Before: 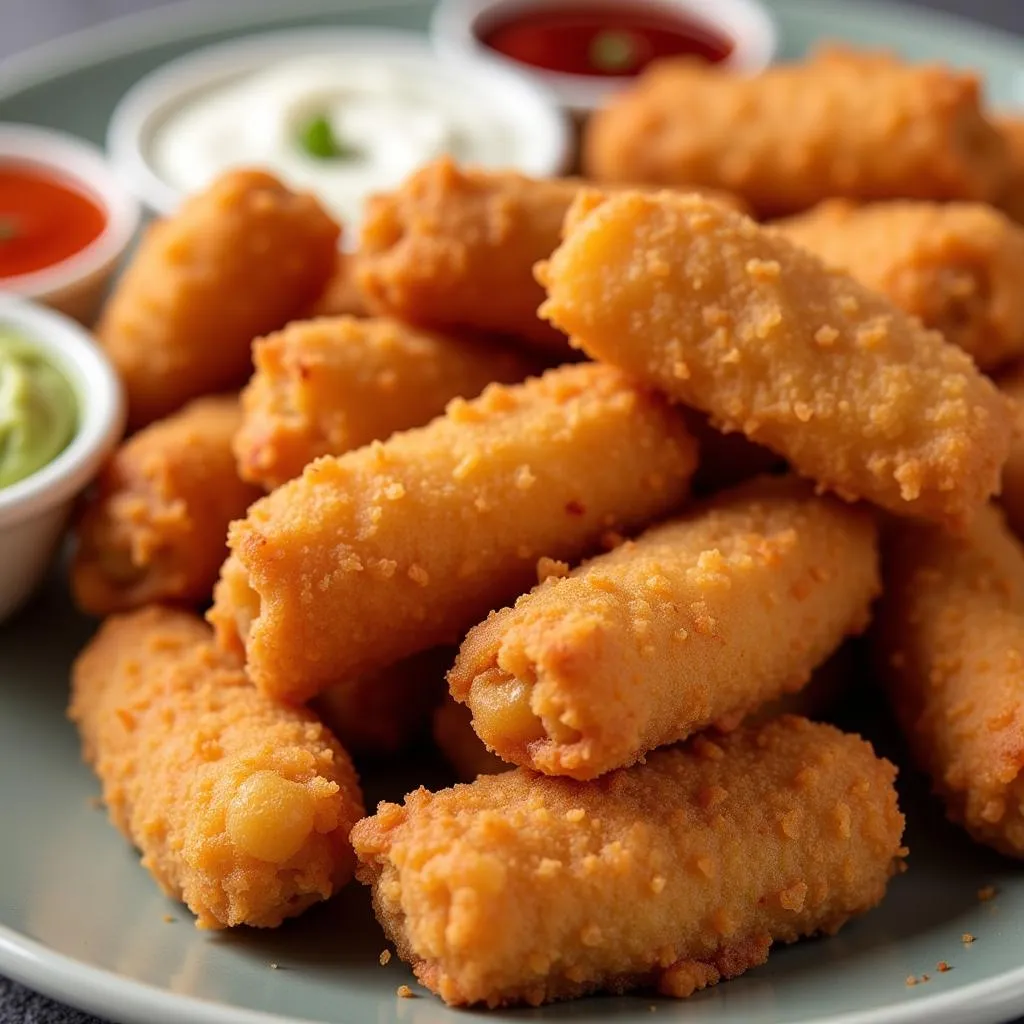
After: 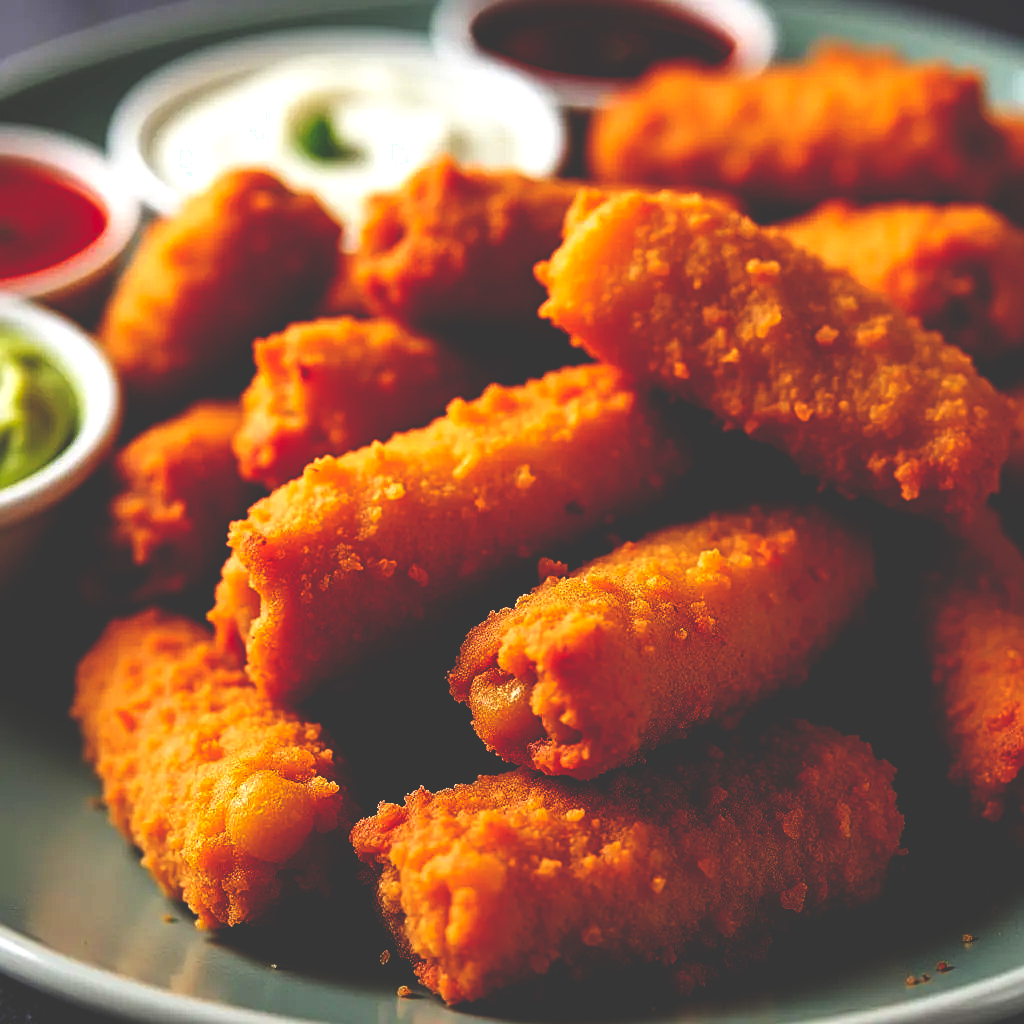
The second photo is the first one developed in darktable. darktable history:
exposure: compensate highlight preservation false
sharpen: radius 2.196, amount 0.382, threshold 0.156
base curve: curves: ch0 [(0, 0.036) (0.083, 0.04) (0.804, 1)], preserve colors none
